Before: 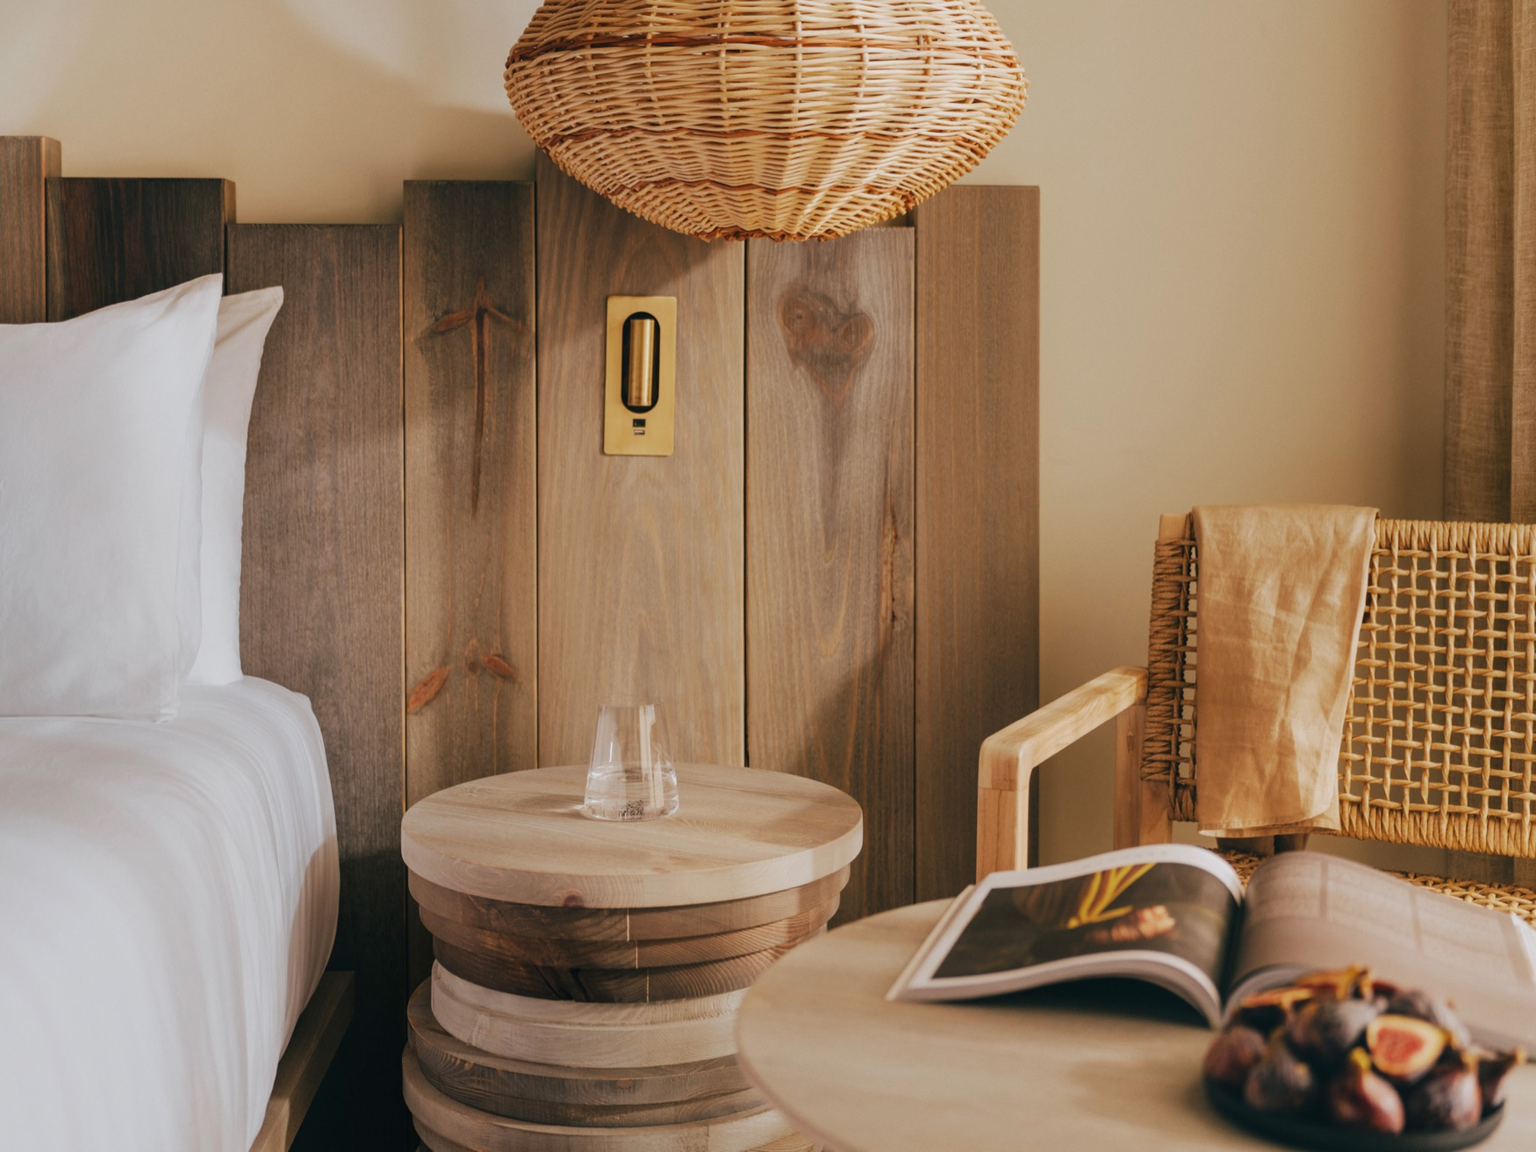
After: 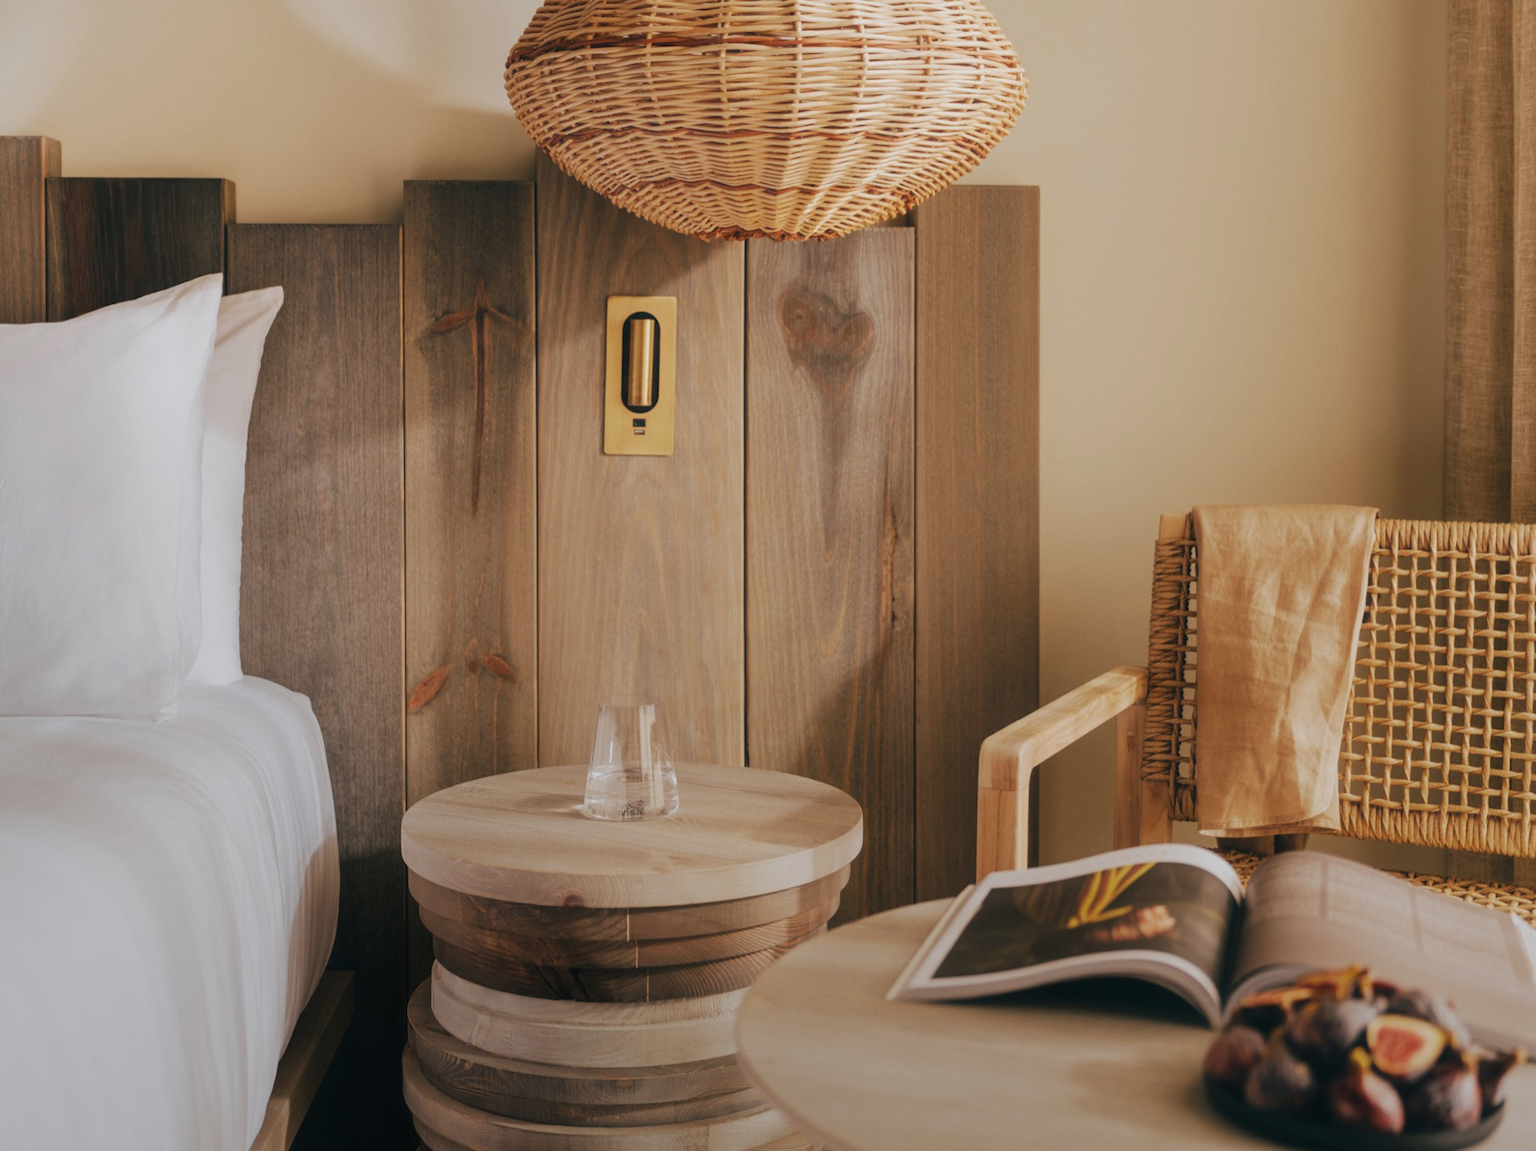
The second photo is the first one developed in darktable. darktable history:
haze removal: strength -0.1, adaptive false
graduated density: rotation -180°, offset 24.95
